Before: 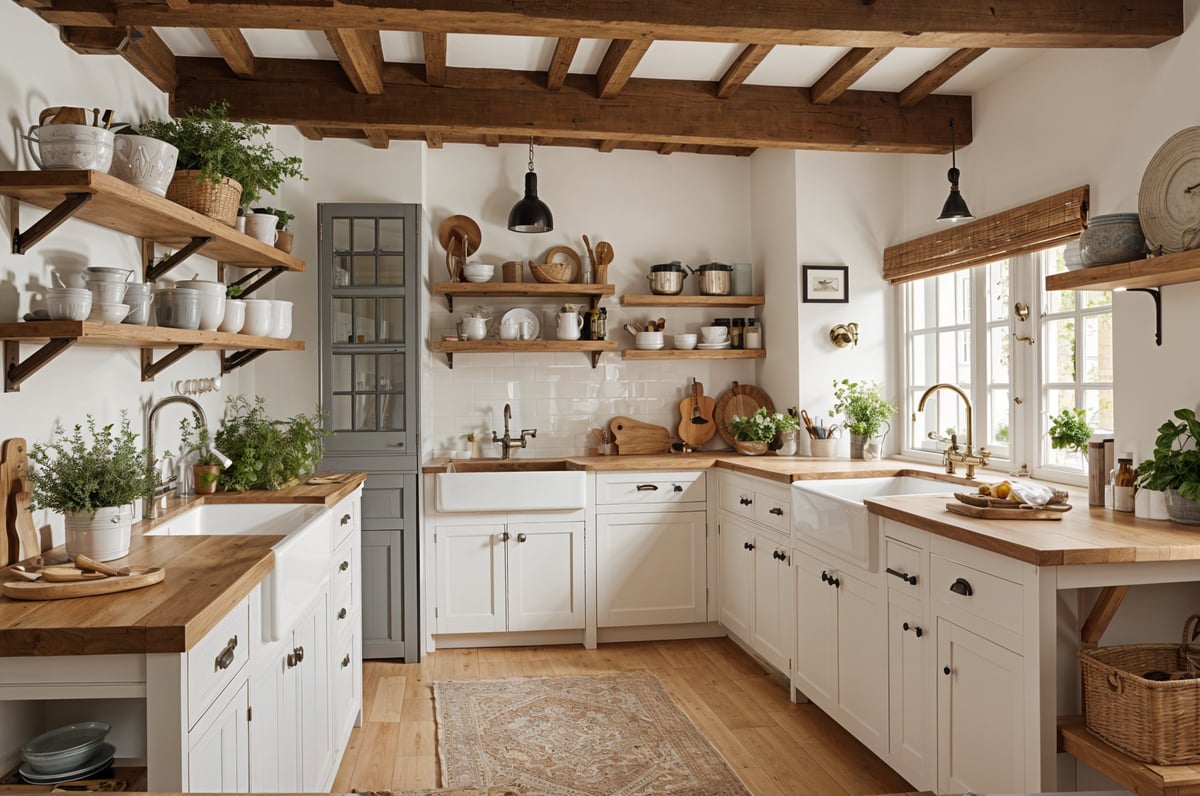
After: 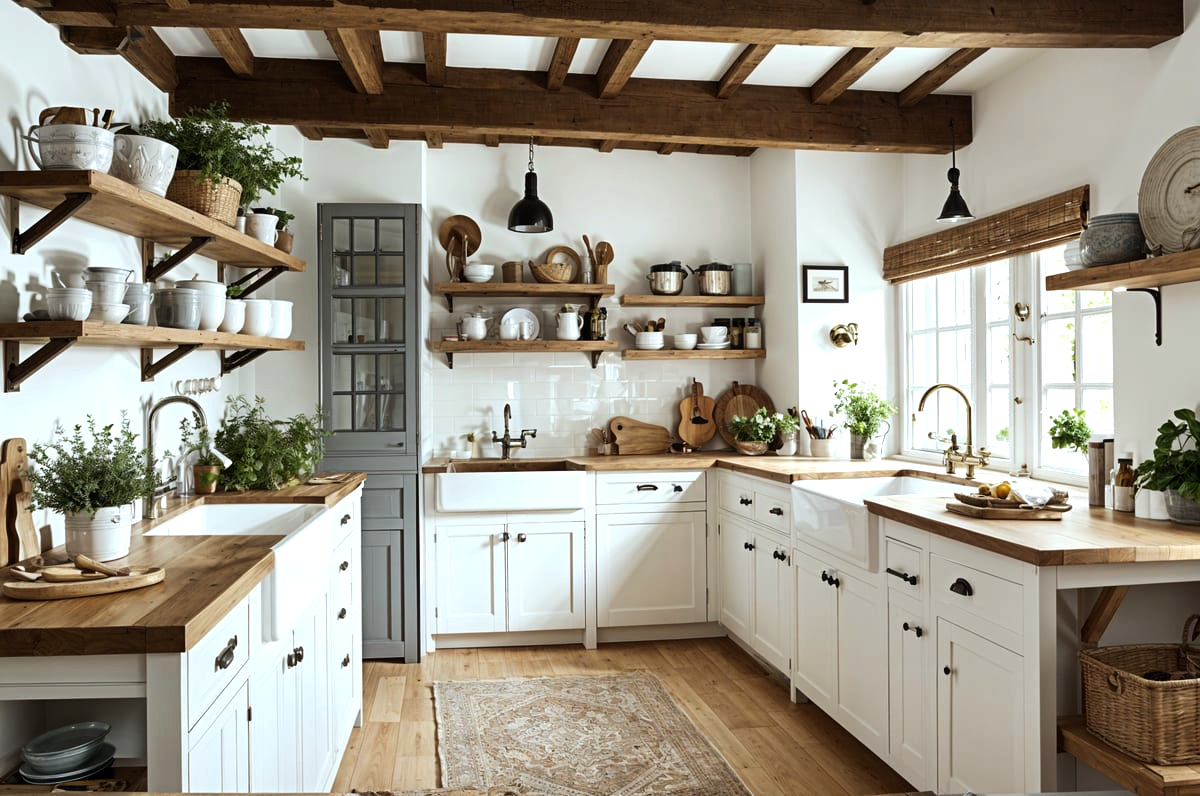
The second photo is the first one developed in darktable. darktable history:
white balance: red 0.925, blue 1.046
tone equalizer: -8 EV -0.75 EV, -7 EV -0.7 EV, -6 EV -0.6 EV, -5 EV -0.4 EV, -3 EV 0.4 EV, -2 EV 0.6 EV, -1 EV 0.7 EV, +0 EV 0.75 EV, edges refinement/feathering 500, mask exposure compensation -1.57 EV, preserve details no
